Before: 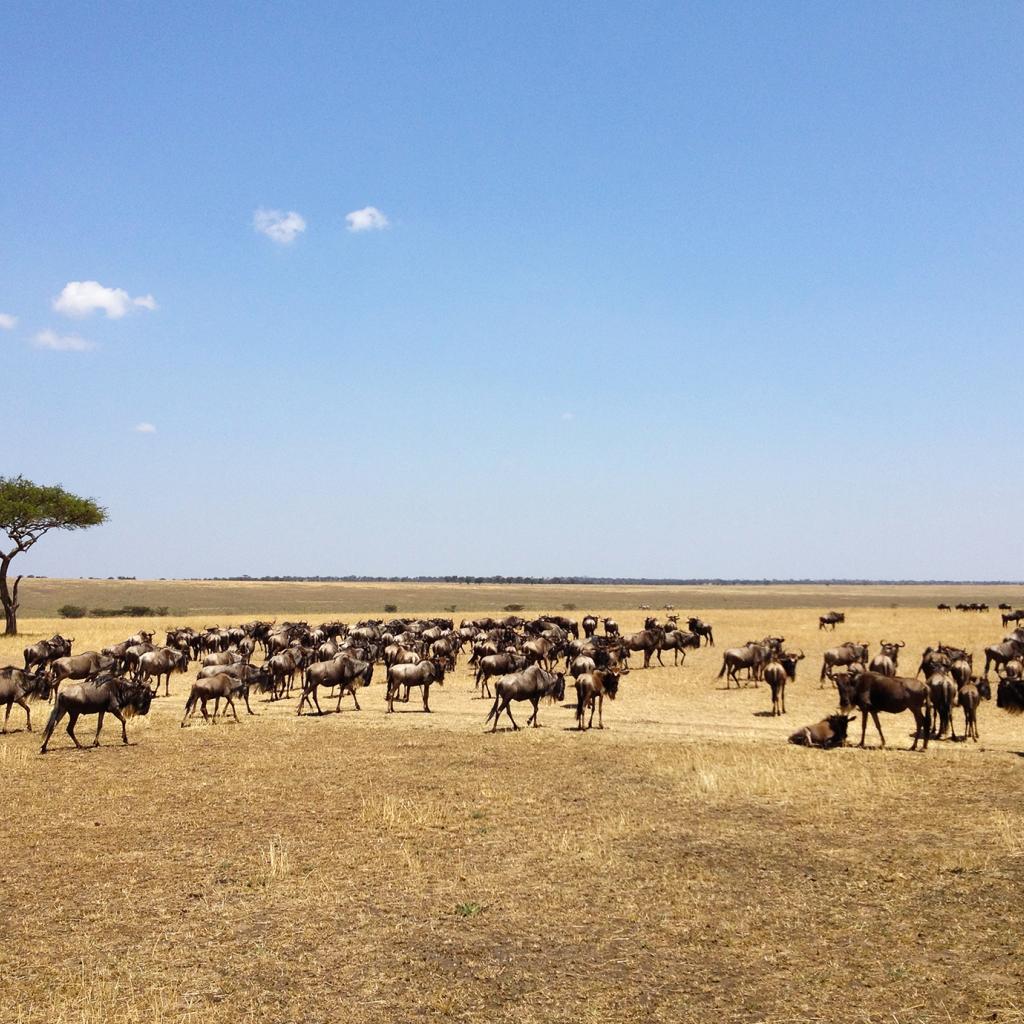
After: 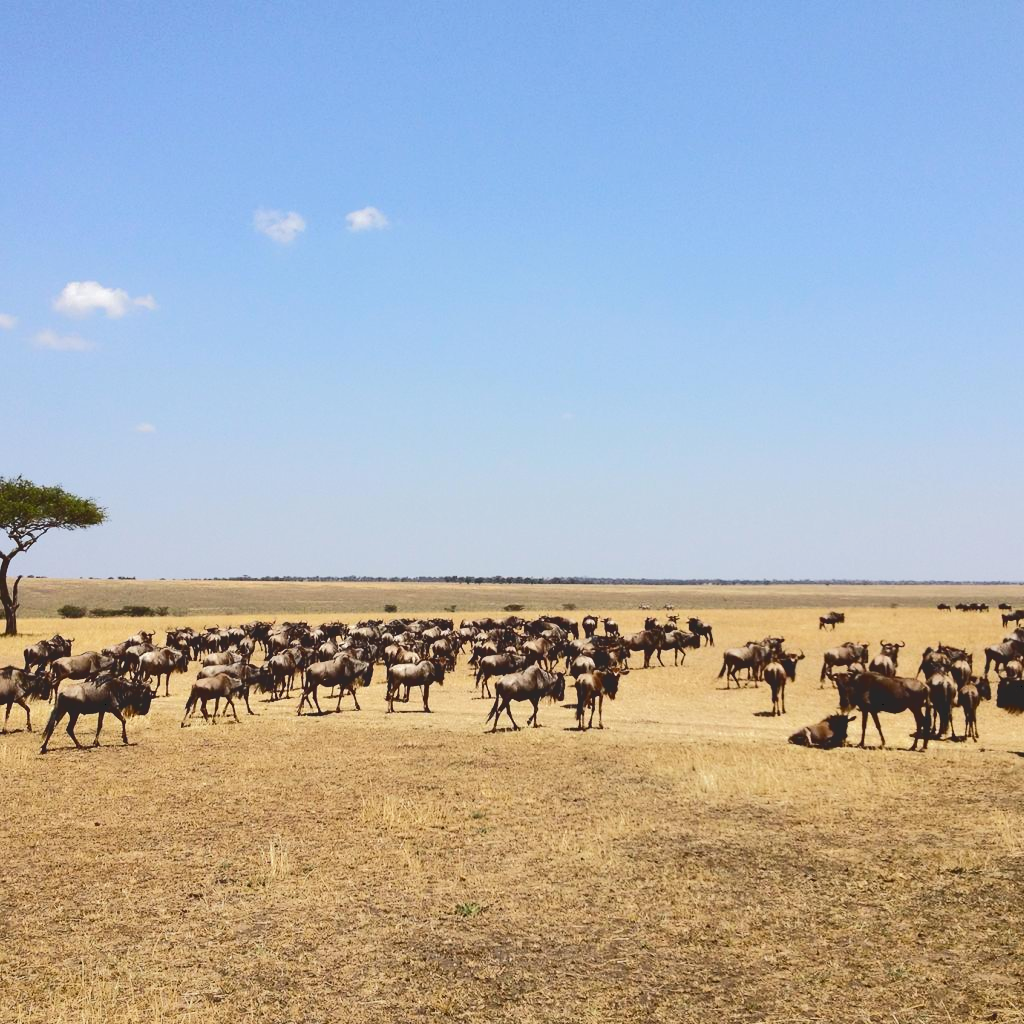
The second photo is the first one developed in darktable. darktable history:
tone curve: curves: ch0 [(0, 0) (0.003, 0.15) (0.011, 0.151) (0.025, 0.15) (0.044, 0.15) (0.069, 0.151) (0.1, 0.153) (0.136, 0.16) (0.177, 0.183) (0.224, 0.21) (0.277, 0.253) (0.335, 0.309) (0.399, 0.389) (0.468, 0.479) (0.543, 0.58) (0.623, 0.677) (0.709, 0.747) (0.801, 0.808) (0.898, 0.87) (1, 1)], color space Lab, independent channels, preserve colors none
